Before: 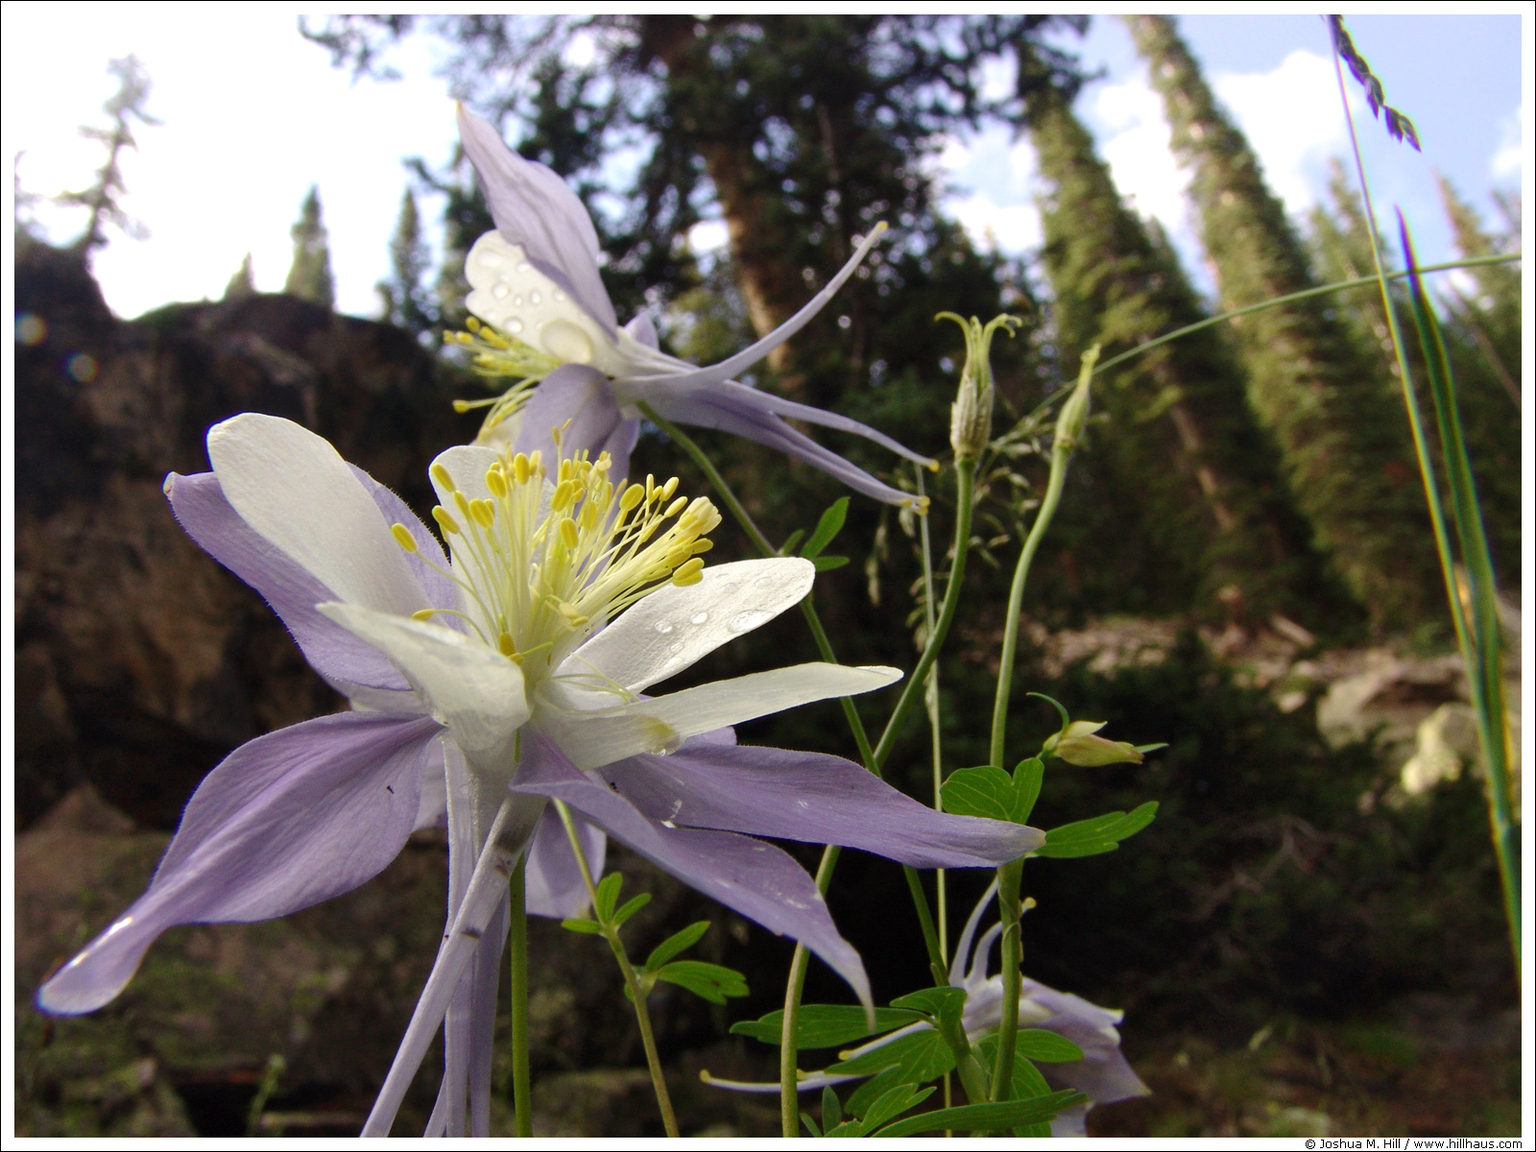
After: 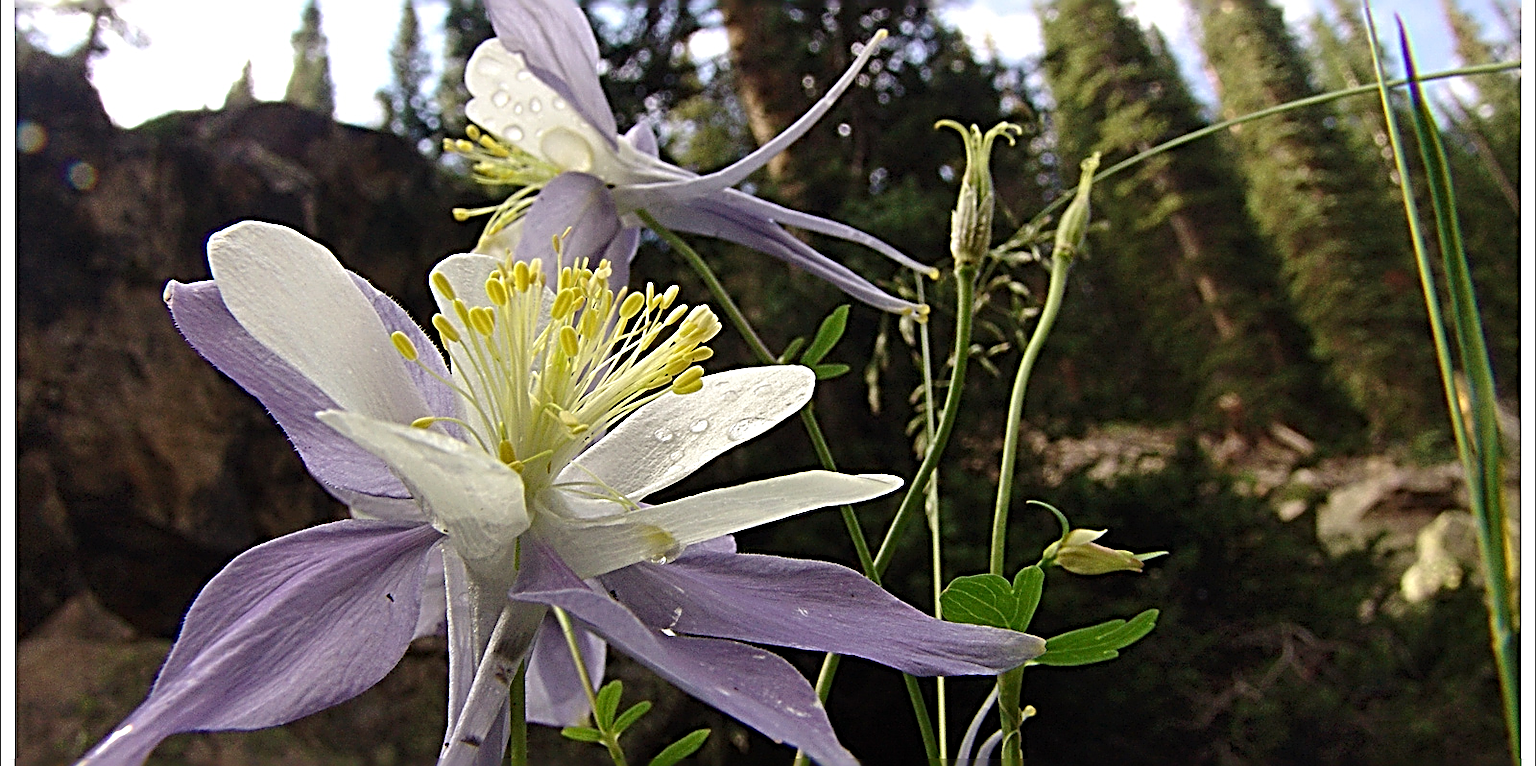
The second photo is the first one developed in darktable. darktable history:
sharpen: radius 3.176, amount 1.724
crop: top 16.727%, bottom 16.738%
